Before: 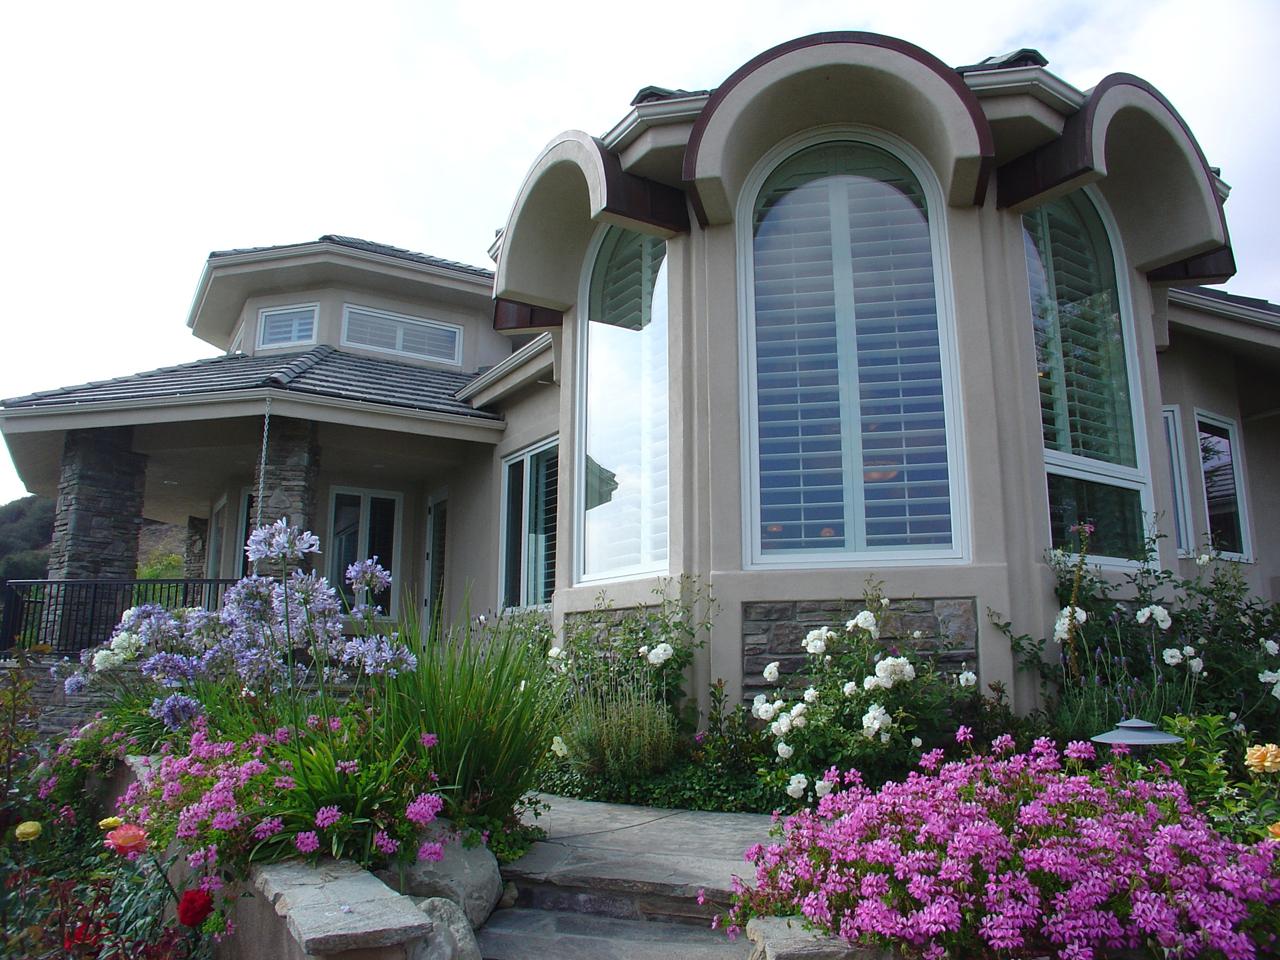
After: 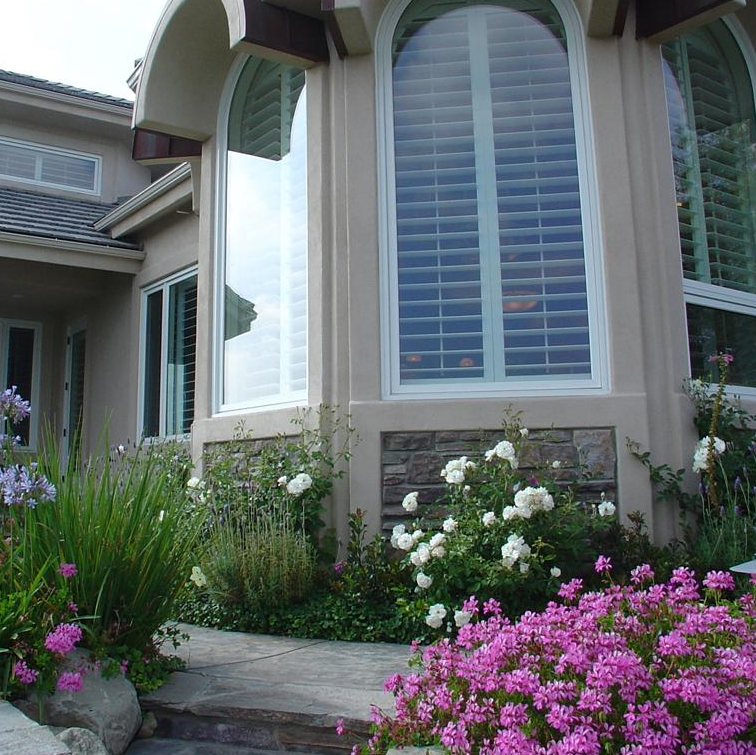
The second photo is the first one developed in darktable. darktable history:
crop and rotate: left 28.256%, top 17.734%, right 12.656%, bottom 3.573%
exposure: compensate highlight preservation false
tone equalizer: -8 EV -0.55 EV
